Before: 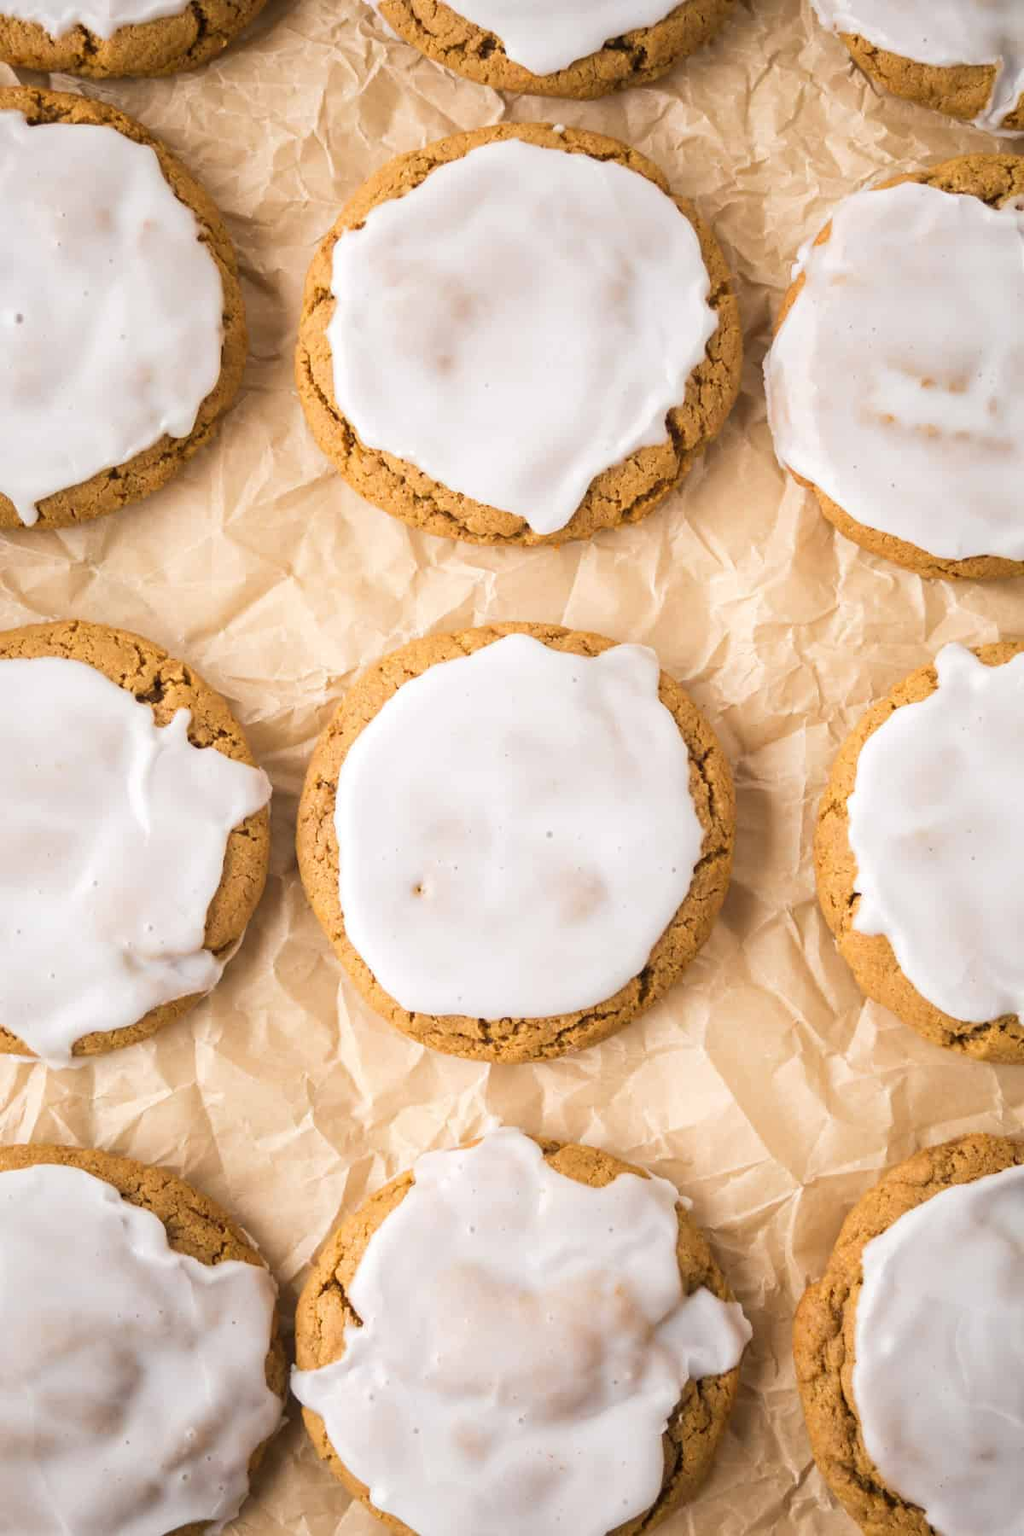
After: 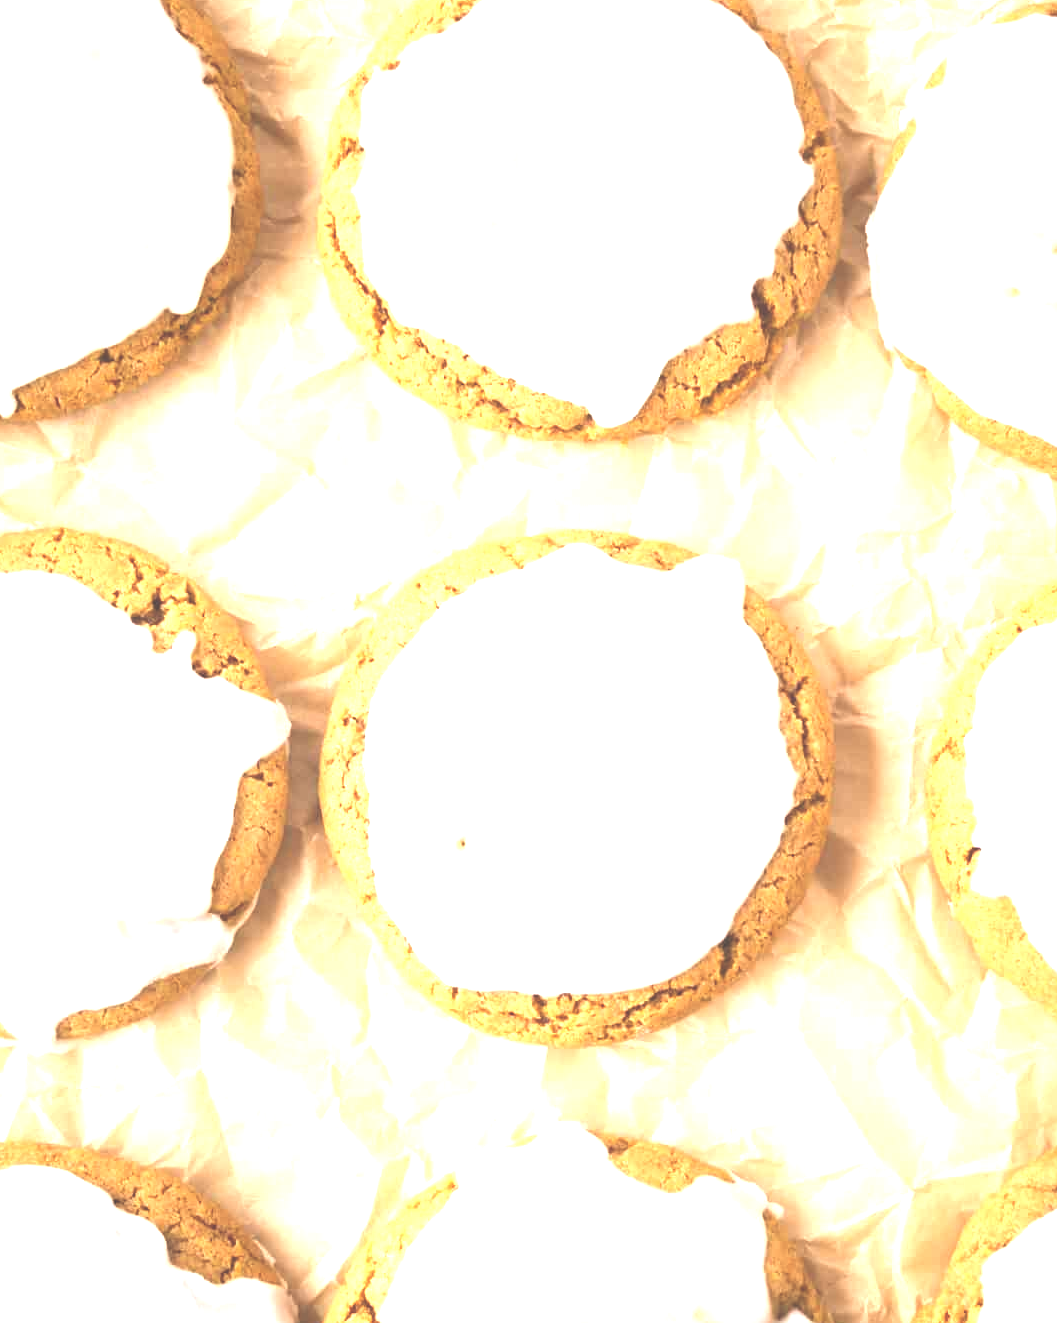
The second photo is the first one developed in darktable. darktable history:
crop and rotate: left 2.378%, top 11.104%, right 9.503%, bottom 15.372%
exposure: black level correction -0.023, exposure 1.397 EV, compensate highlight preservation false
